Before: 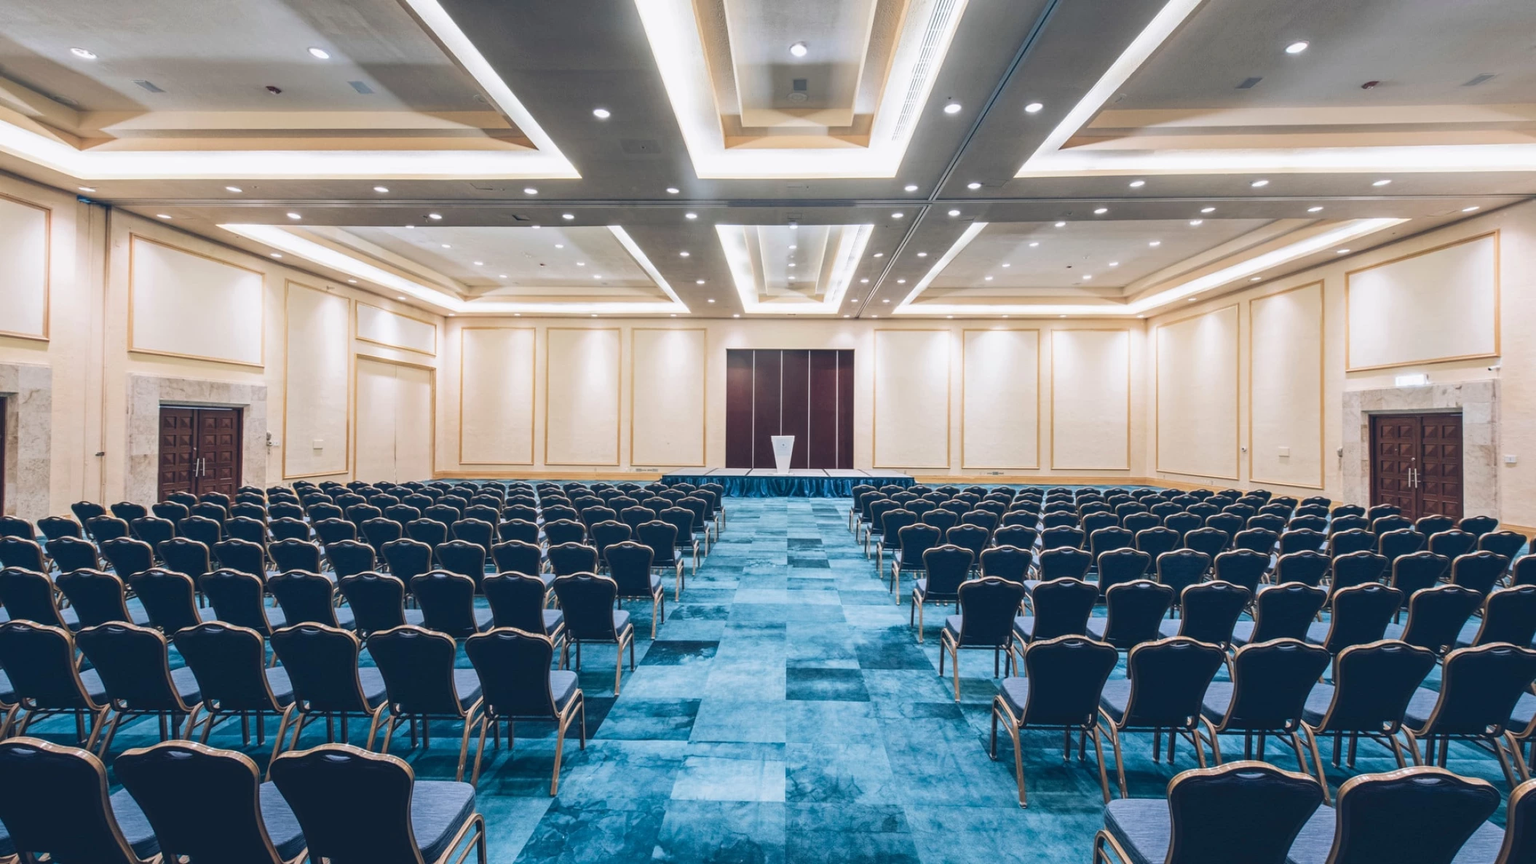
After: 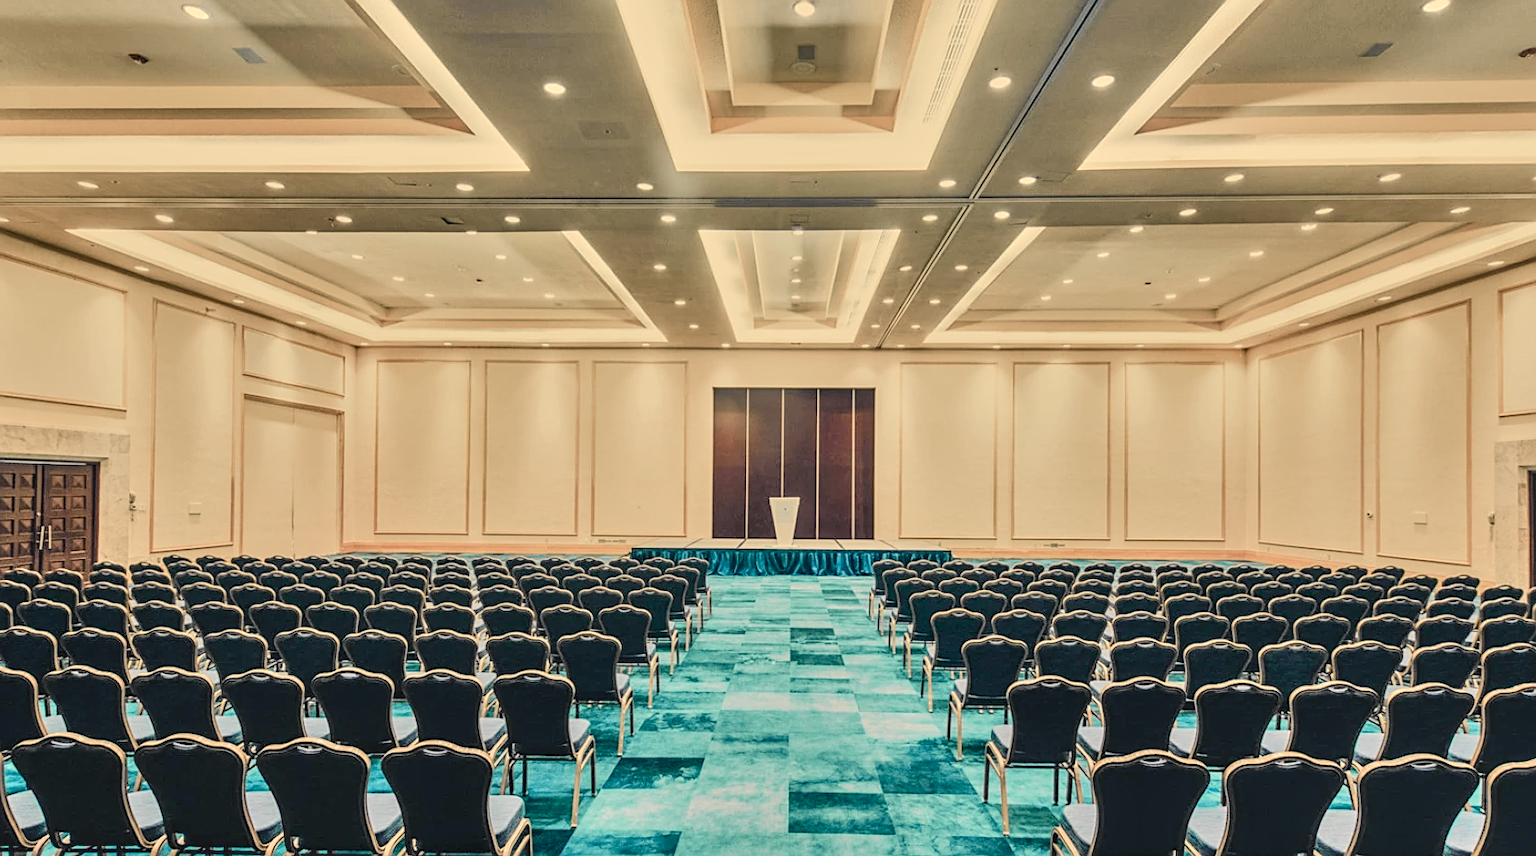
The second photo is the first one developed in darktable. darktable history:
tone equalizer: -7 EV 0.15 EV, -6 EV 0.6 EV, -5 EV 1.15 EV, -4 EV 1.33 EV, -3 EV 1.15 EV, -2 EV 0.6 EV, -1 EV 0.15 EV, mask exposure compensation -0.5 EV
shadows and highlights: low approximation 0.01, soften with gaussian
exposure: black level correction 0, exposure -0.766 EV, compensate highlight preservation false
white balance: red 1.123, blue 0.83
crop and rotate: left 10.77%, top 5.1%, right 10.41%, bottom 16.76%
sharpen: on, module defaults
local contrast: on, module defaults
tone curve: curves: ch0 [(0.014, 0) (0.13, 0.09) (0.227, 0.211) (0.346, 0.388) (0.499, 0.598) (0.662, 0.76) (0.795, 0.846) (1, 0.969)]; ch1 [(0, 0) (0.366, 0.367) (0.447, 0.417) (0.473, 0.484) (0.504, 0.502) (0.525, 0.518) (0.564, 0.548) (0.639, 0.643) (1, 1)]; ch2 [(0, 0) (0.333, 0.346) (0.375, 0.375) (0.424, 0.43) (0.476, 0.498) (0.496, 0.505) (0.517, 0.515) (0.542, 0.564) (0.583, 0.6) (0.64, 0.622) (0.723, 0.676) (1, 1)], color space Lab, independent channels, preserve colors none
